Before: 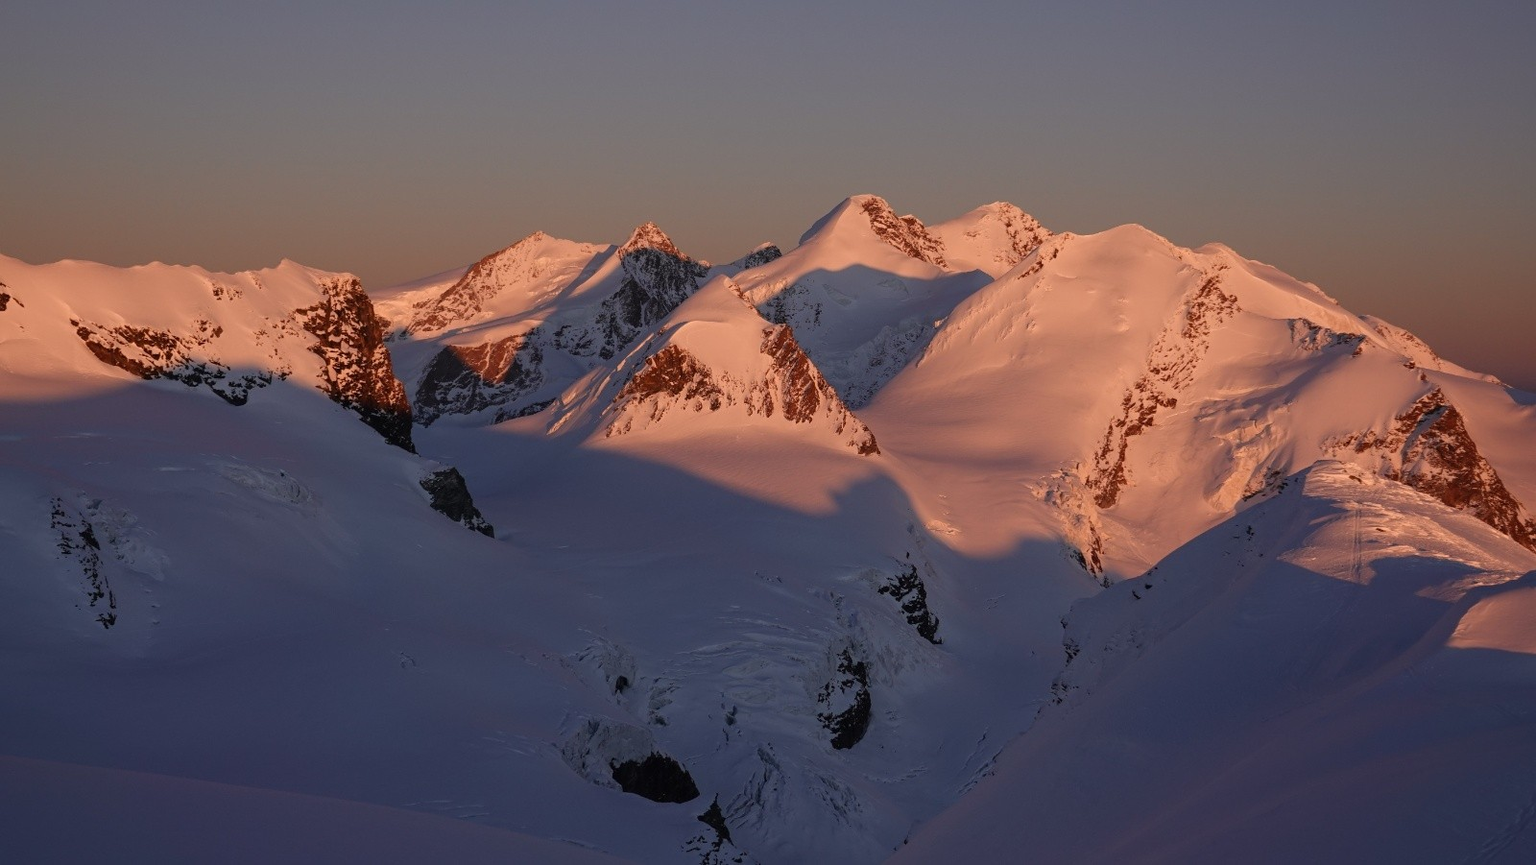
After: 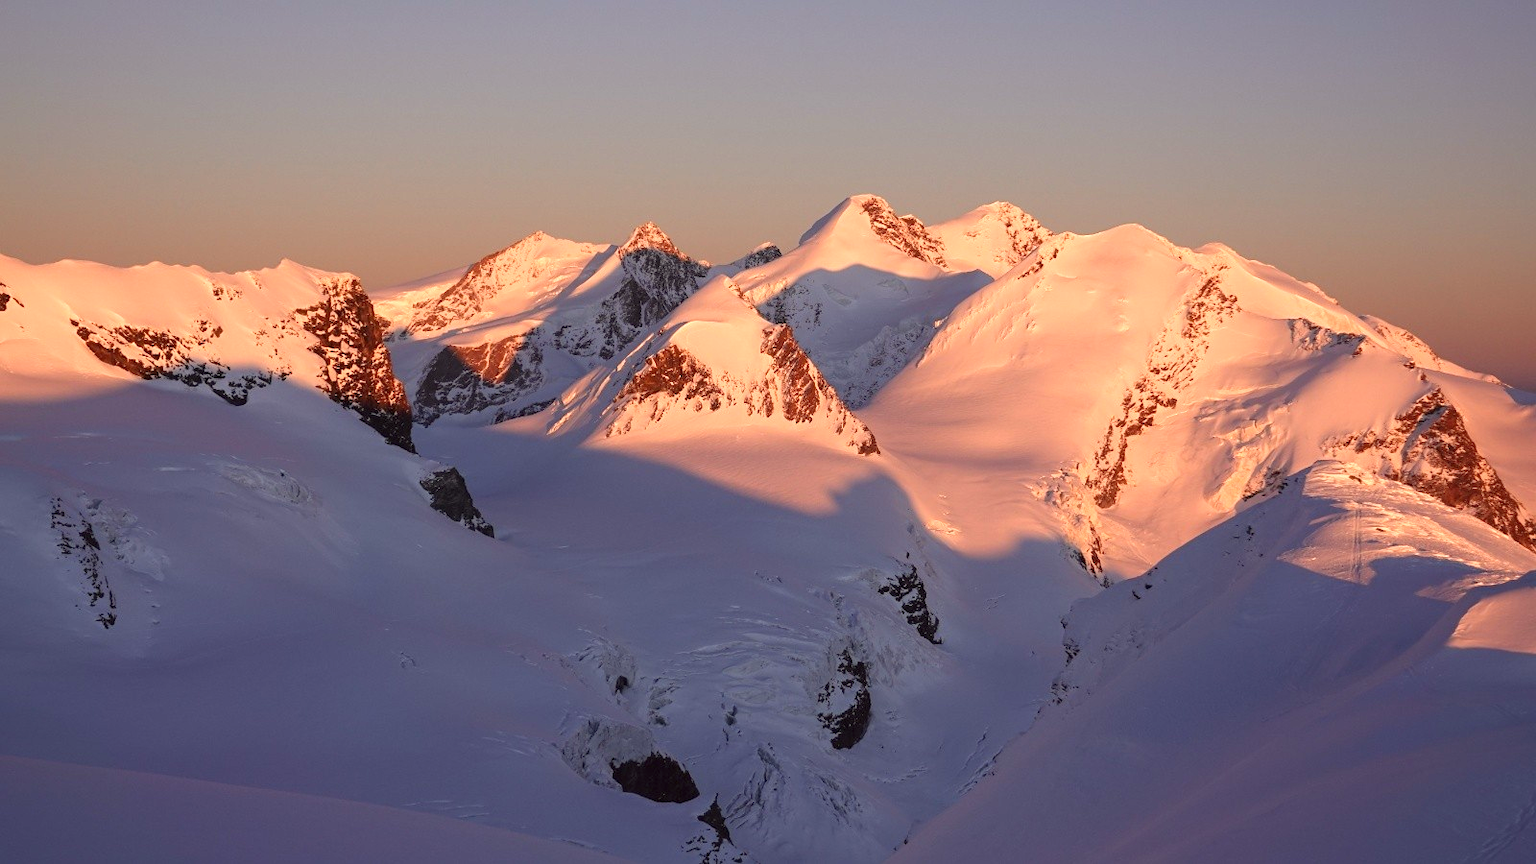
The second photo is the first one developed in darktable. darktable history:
exposure: exposure 1 EV, compensate highlight preservation false
color correction: highlights a* -0.946, highlights b* 4.48, shadows a* 3.53
